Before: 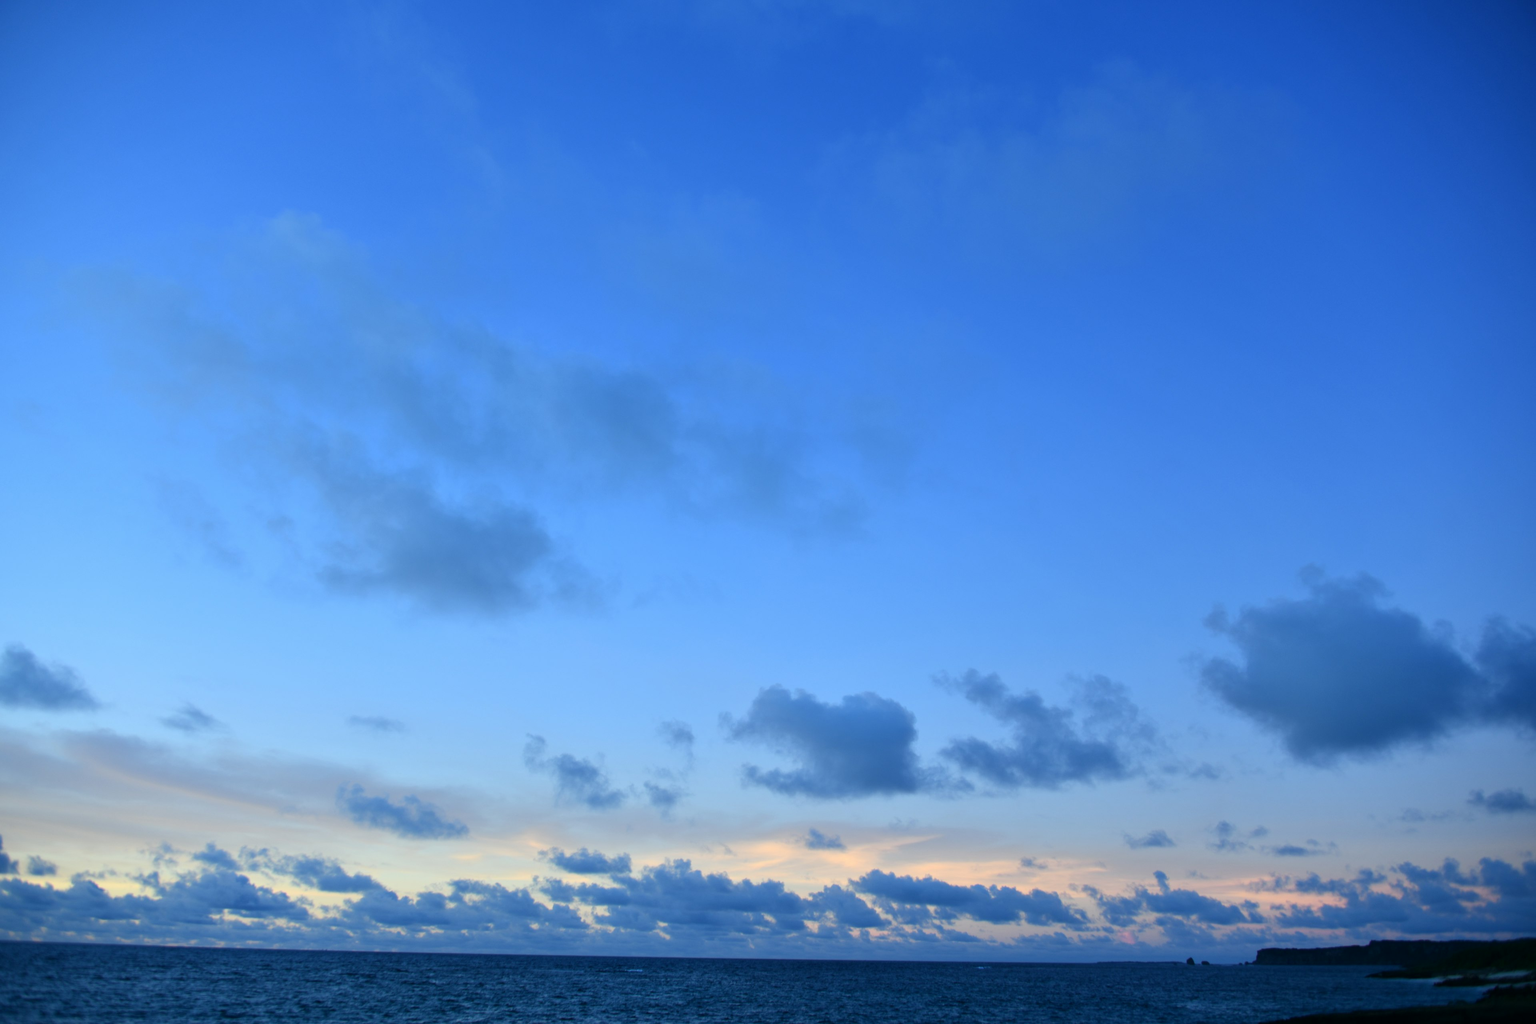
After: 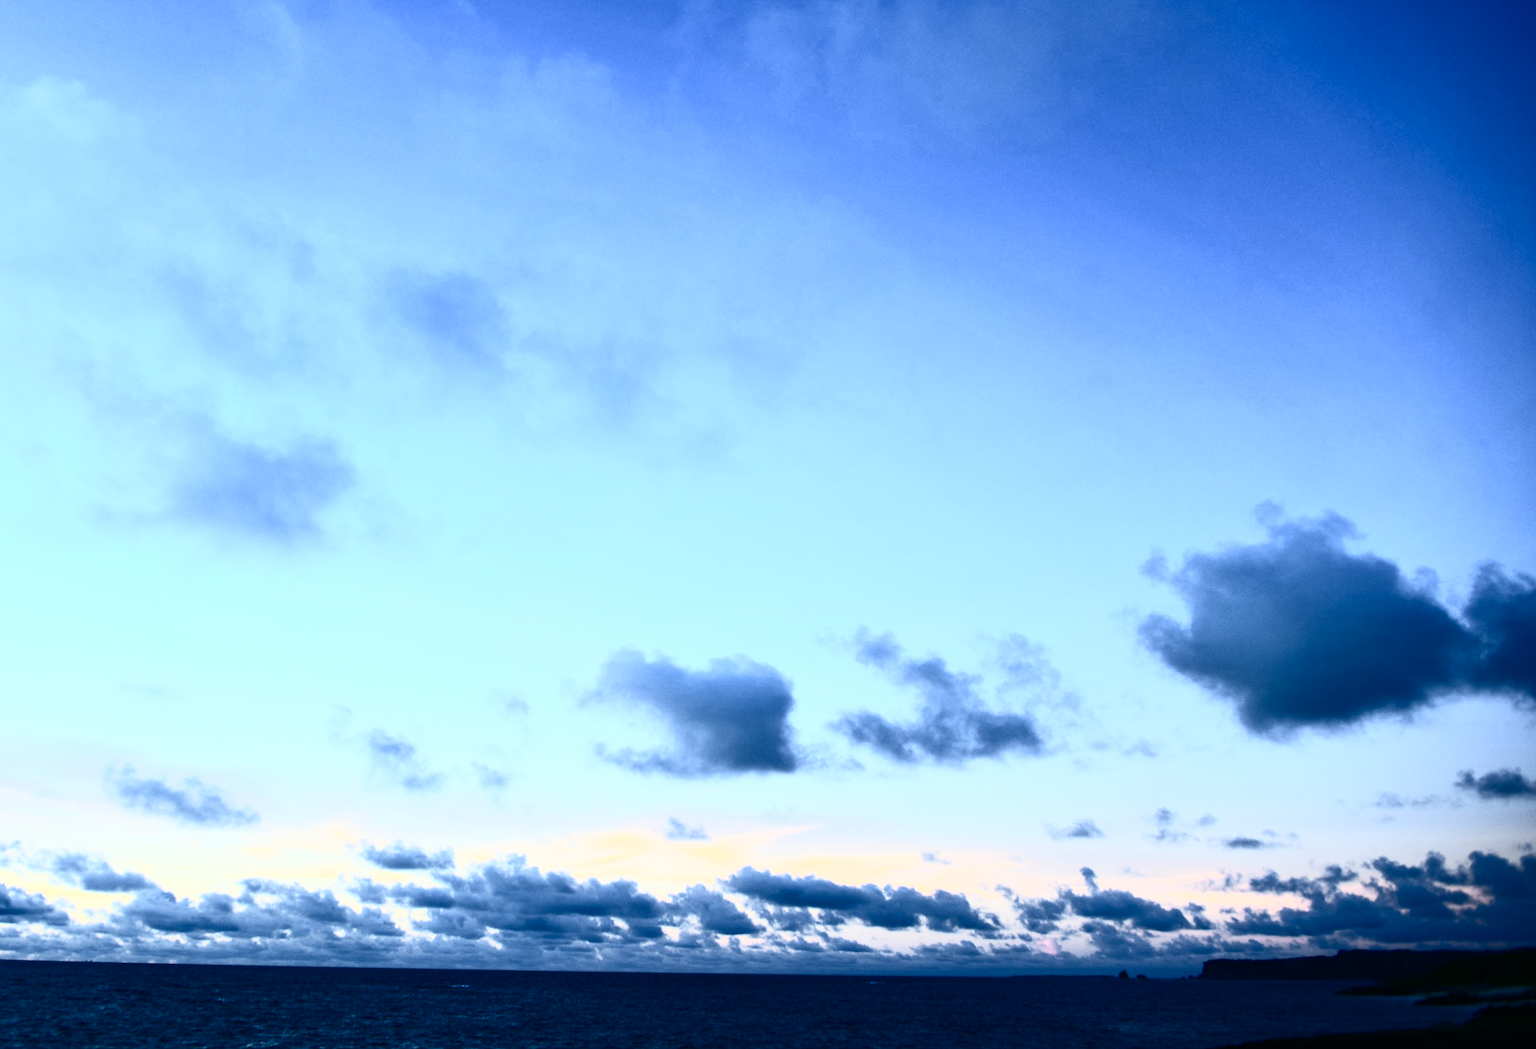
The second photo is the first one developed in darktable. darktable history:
crop: left 16.315%, top 14.246%
contrast brightness saturation: contrast 0.93, brightness 0.2
